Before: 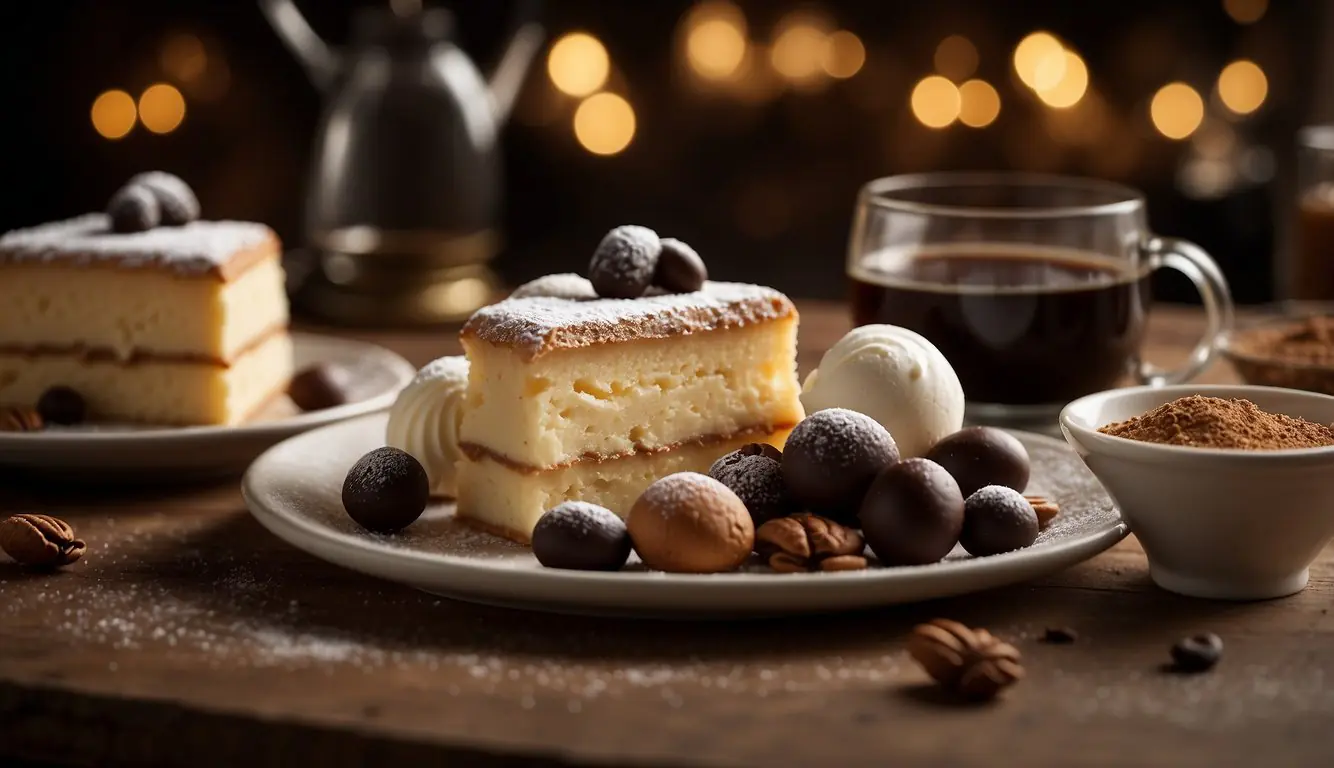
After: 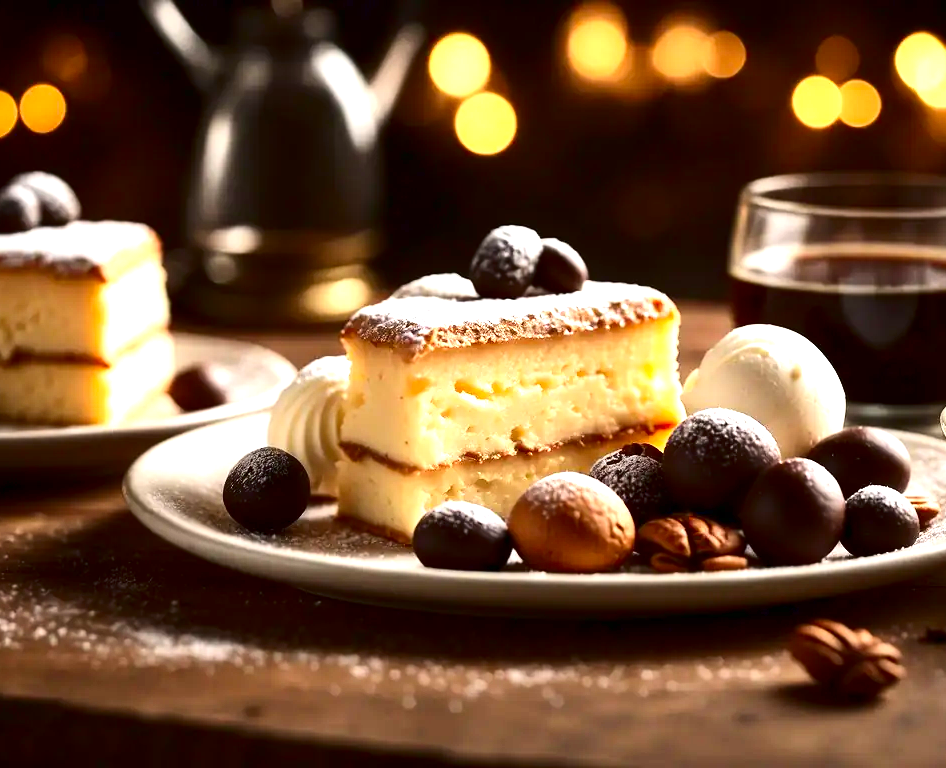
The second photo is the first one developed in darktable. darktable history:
contrast brightness saturation: contrast 0.206, brightness -0.115, saturation 0.206
crop and rotate: left 8.937%, right 20.126%
exposure: black level correction 0, exposure 1.286 EV, compensate highlight preservation false
sharpen: radius 2.884, amount 0.869, threshold 47.189
